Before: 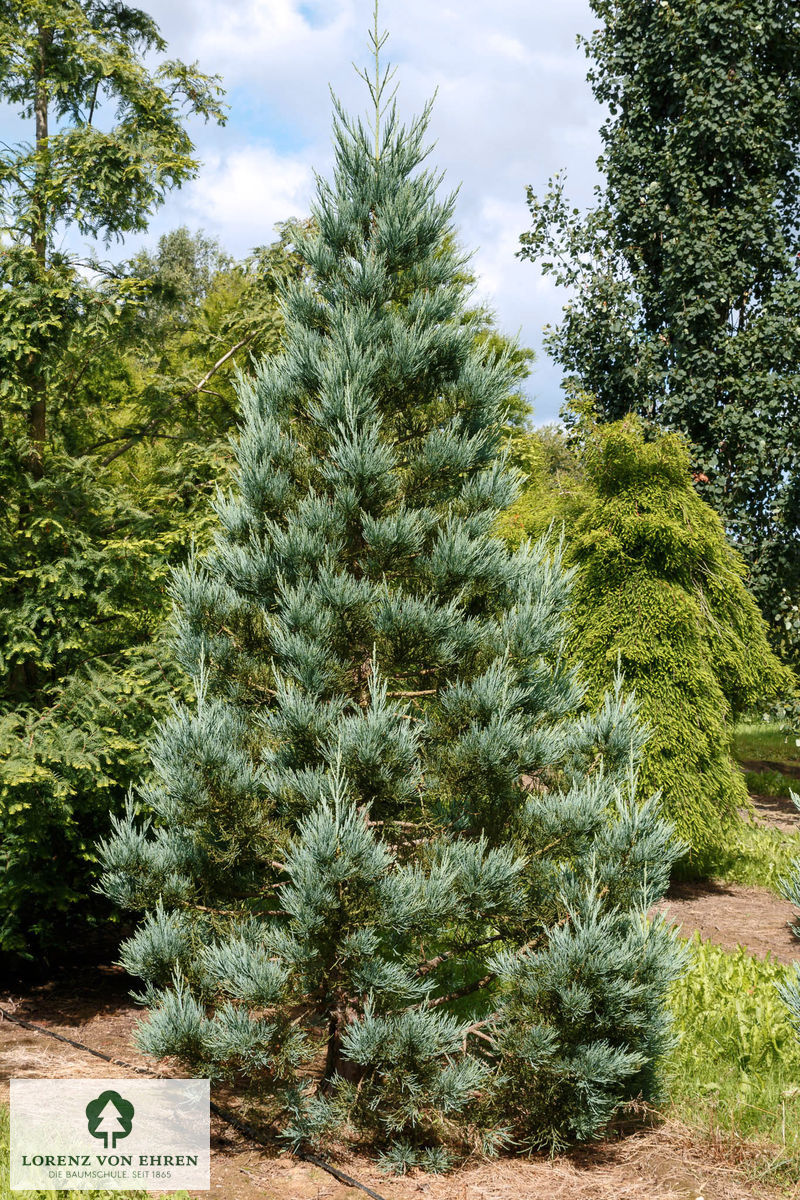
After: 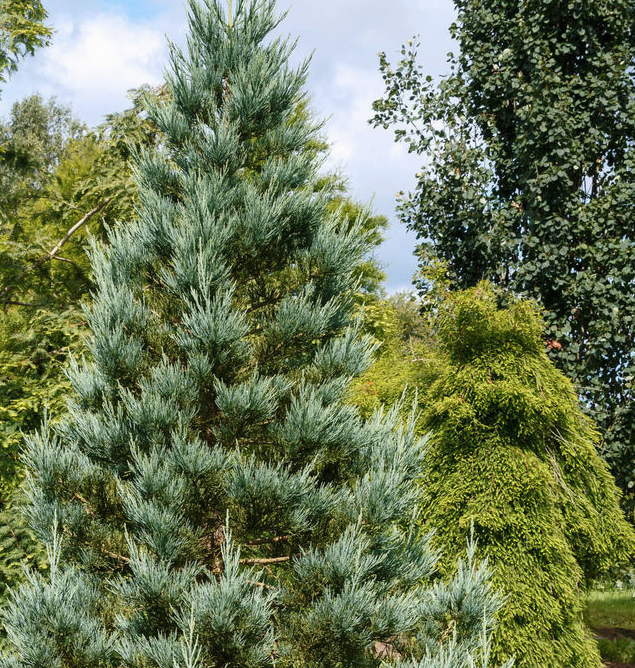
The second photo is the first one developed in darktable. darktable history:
crop: left 18.38%, top 11.092%, right 2.134%, bottom 33.217%
exposure: exposure -0.041 EV, compensate highlight preservation false
